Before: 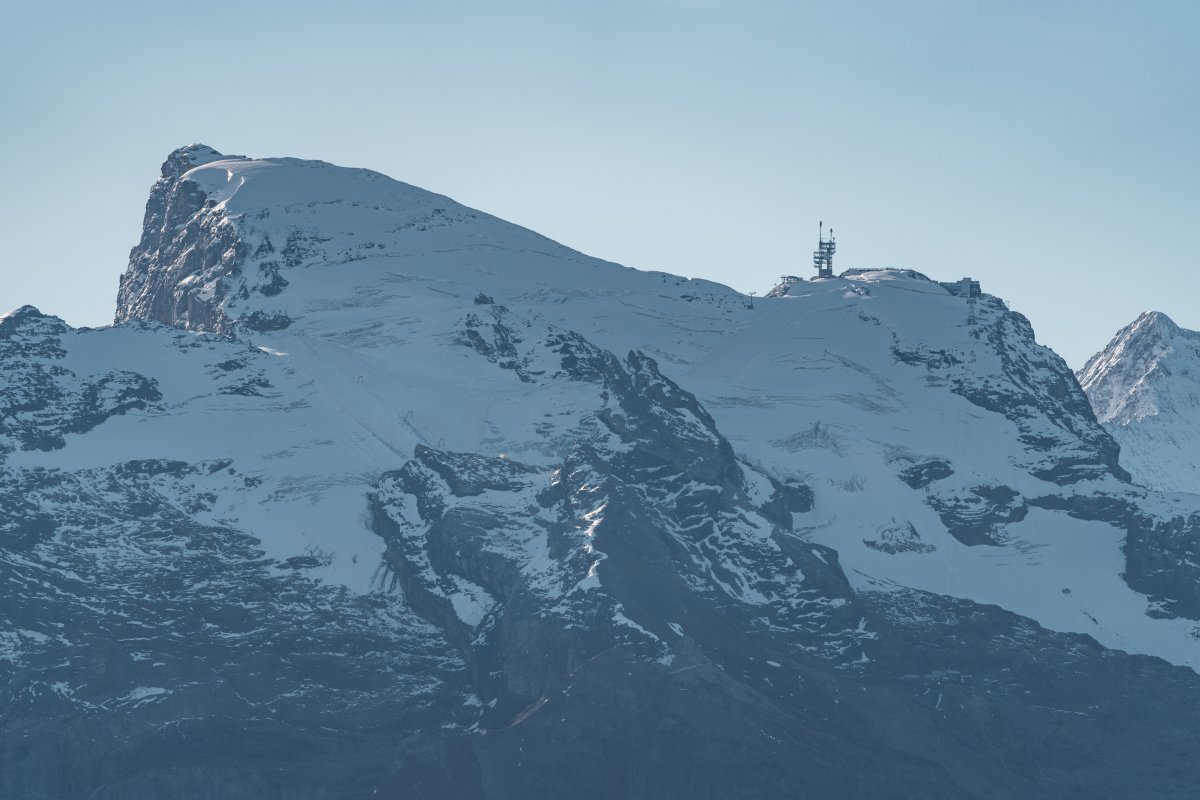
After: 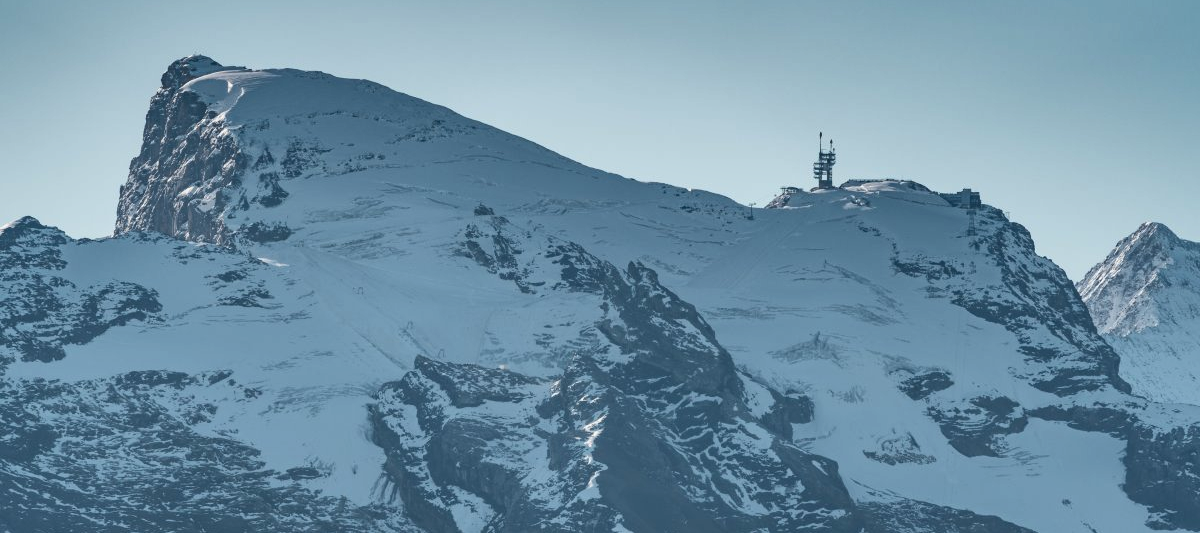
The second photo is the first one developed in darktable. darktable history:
shadows and highlights: radius 108.52, shadows 44.07, highlights -67.8, low approximation 0.01, soften with gaussian
tone curve: curves: ch0 [(0, 0.01) (0.037, 0.032) (0.131, 0.108) (0.275, 0.256) (0.483, 0.512) (0.61, 0.665) (0.696, 0.742) (0.792, 0.819) (0.911, 0.925) (0.997, 0.995)]; ch1 [(0, 0) (0.308, 0.29) (0.425, 0.411) (0.492, 0.488) (0.507, 0.503) (0.53, 0.532) (0.573, 0.586) (0.683, 0.702) (0.746, 0.77) (1, 1)]; ch2 [(0, 0) (0.246, 0.233) (0.36, 0.352) (0.415, 0.415) (0.485, 0.487) (0.502, 0.504) (0.525, 0.518) (0.539, 0.539) (0.587, 0.594) (0.636, 0.652) (0.711, 0.729) (0.845, 0.855) (0.998, 0.977)], color space Lab, independent channels, preserve colors none
crop: top 11.166%, bottom 22.168%
